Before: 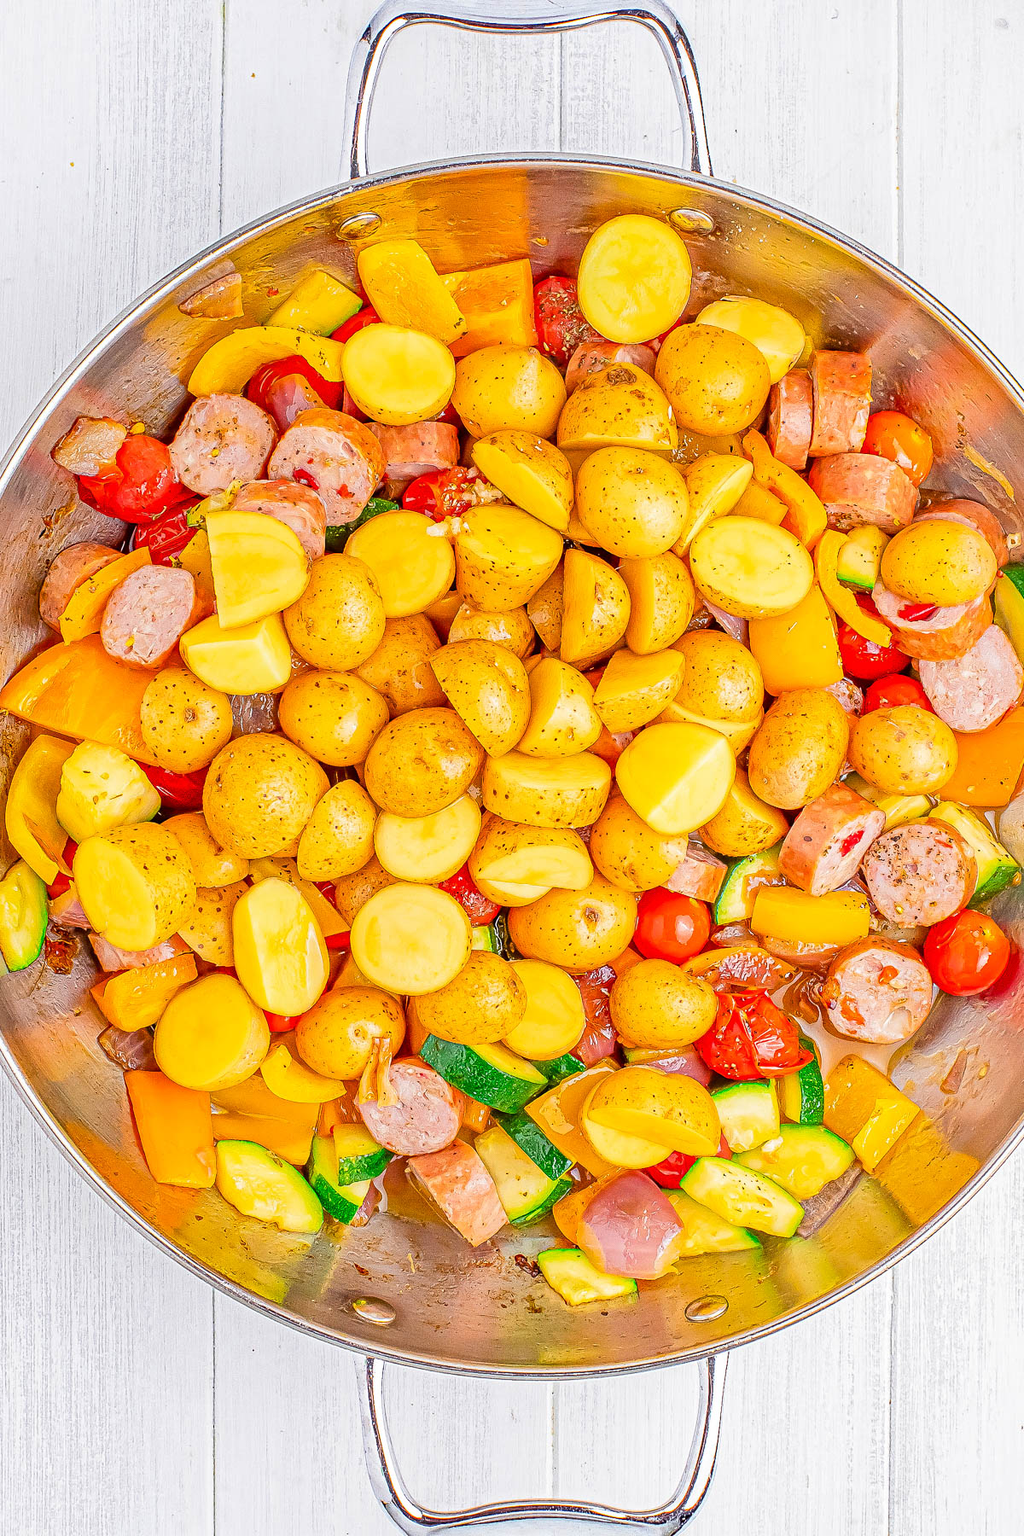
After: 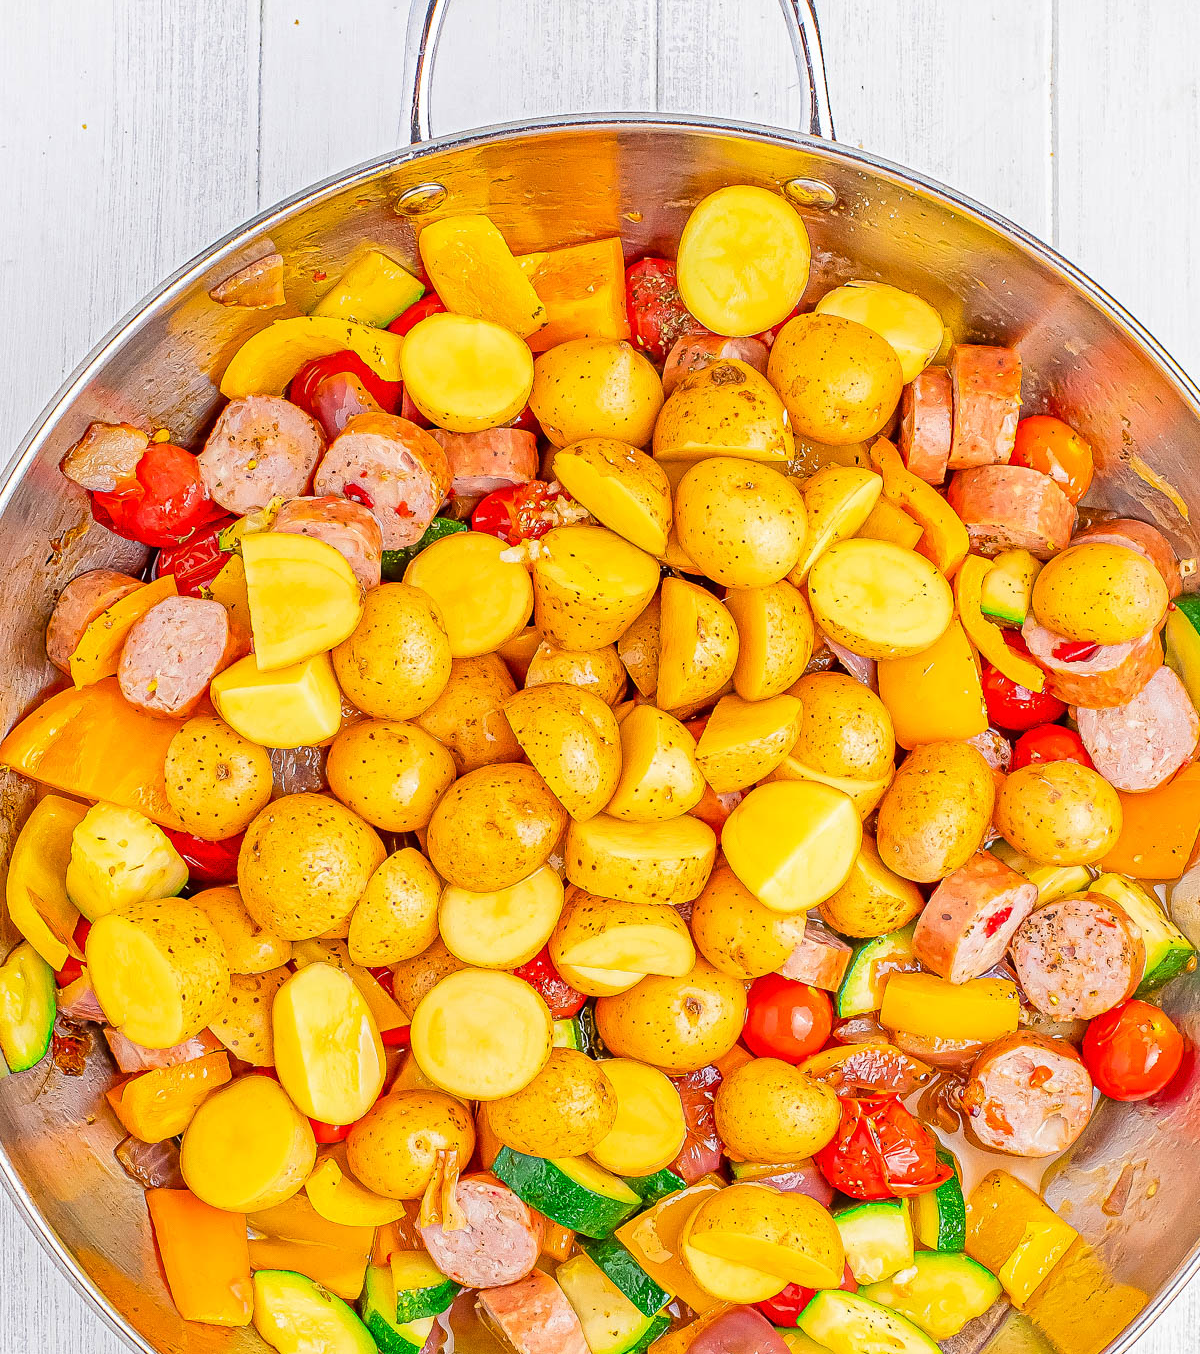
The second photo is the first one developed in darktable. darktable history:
crop: top 3.681%, bottom 21.041%
